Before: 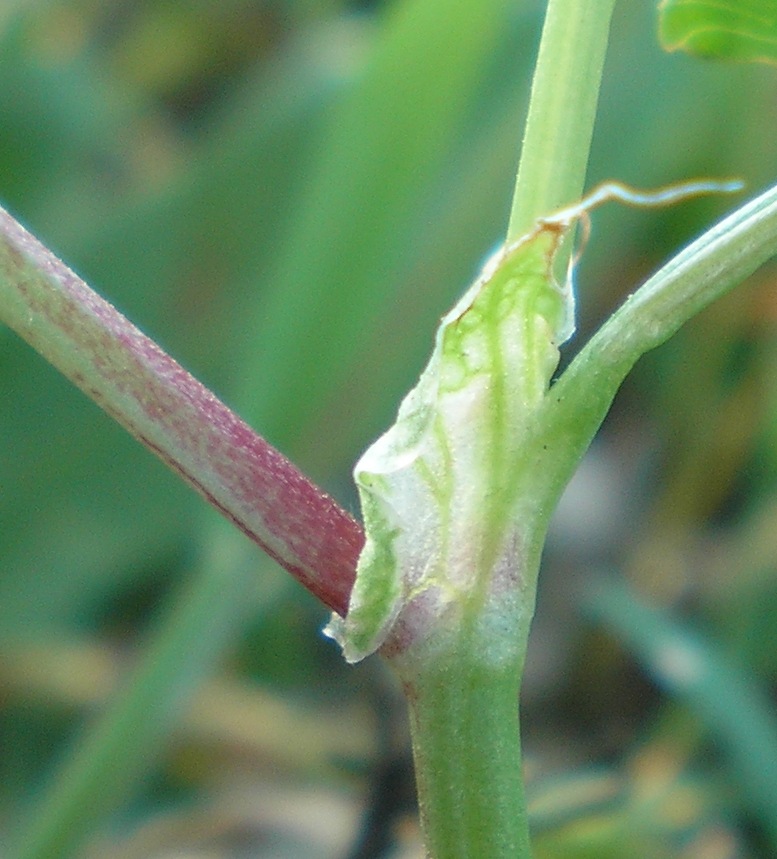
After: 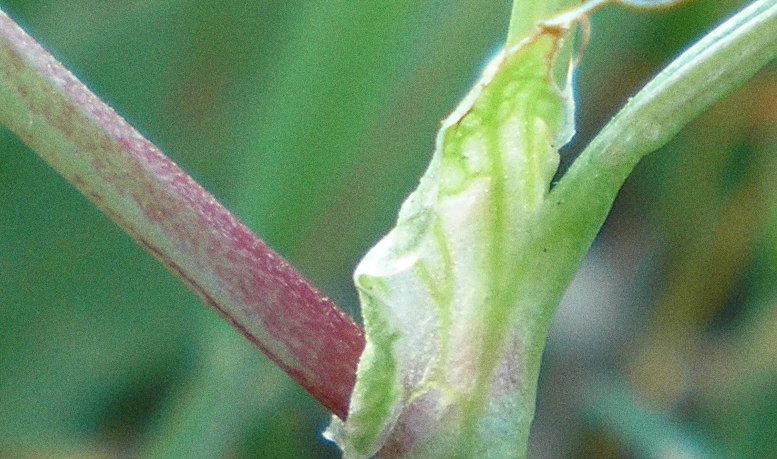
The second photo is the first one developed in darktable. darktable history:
grain: coarseness 0.47 ISO
crop and rotate: top 23.043%, bottom 23.437%
